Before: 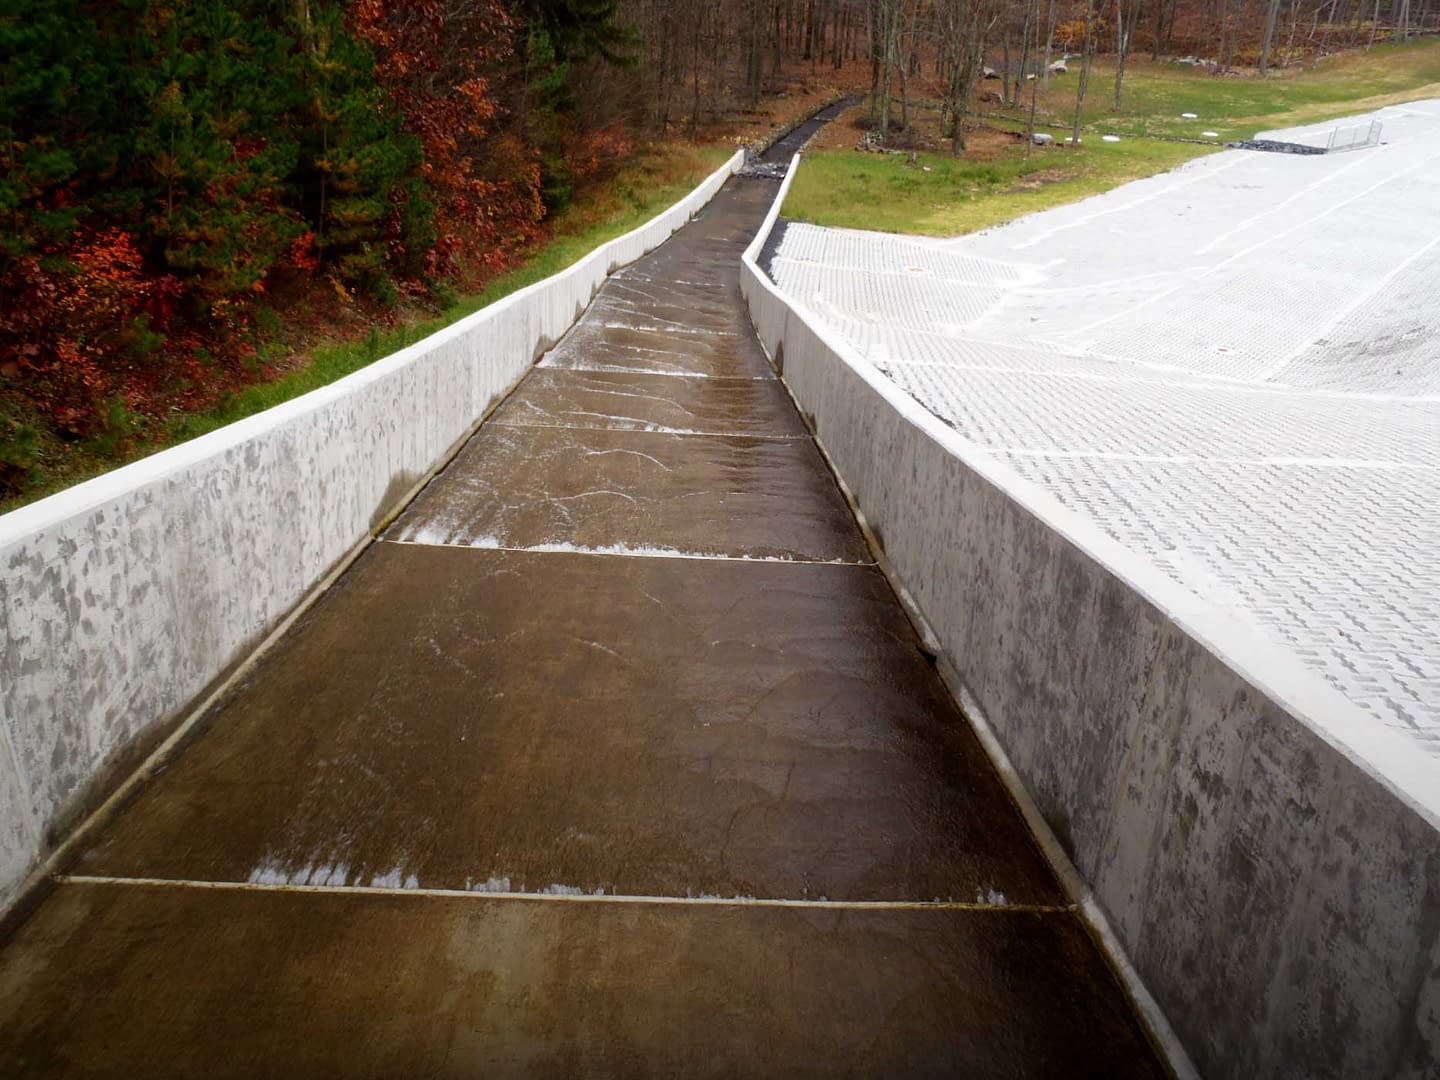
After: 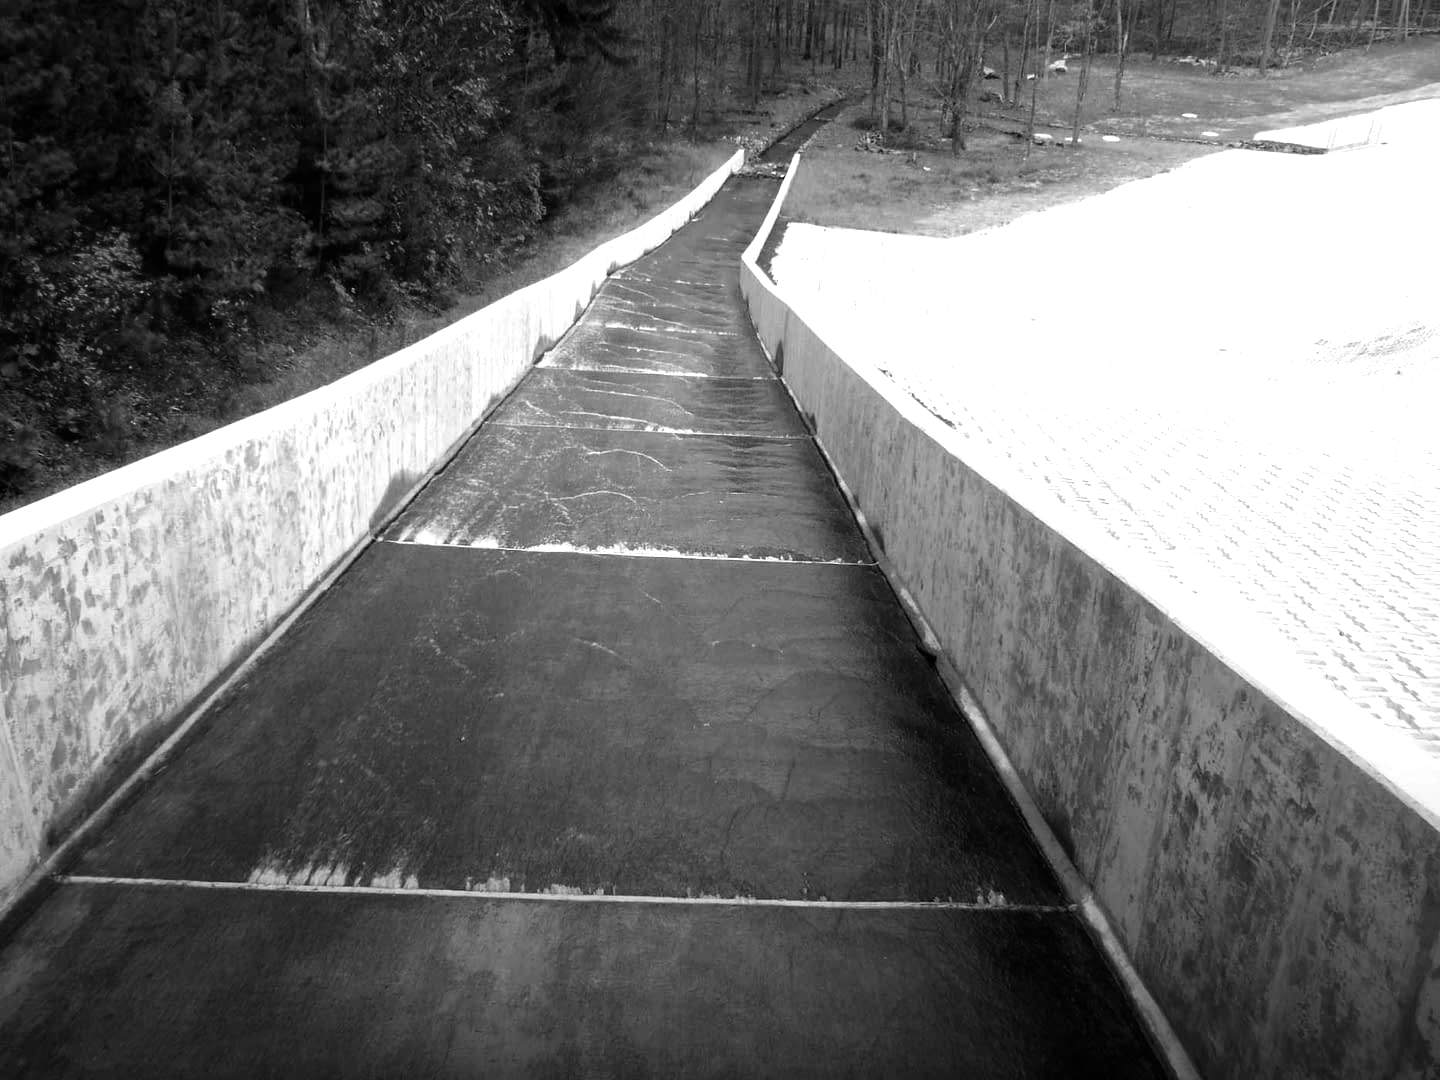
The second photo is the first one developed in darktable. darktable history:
exposure: black level correction 0, exposure 0.4 EV, compensate exposure bias true, compensate highlight preservation false
monochrome: on, module defaults
color balance: contrast 8.5%, output saturation 105%
